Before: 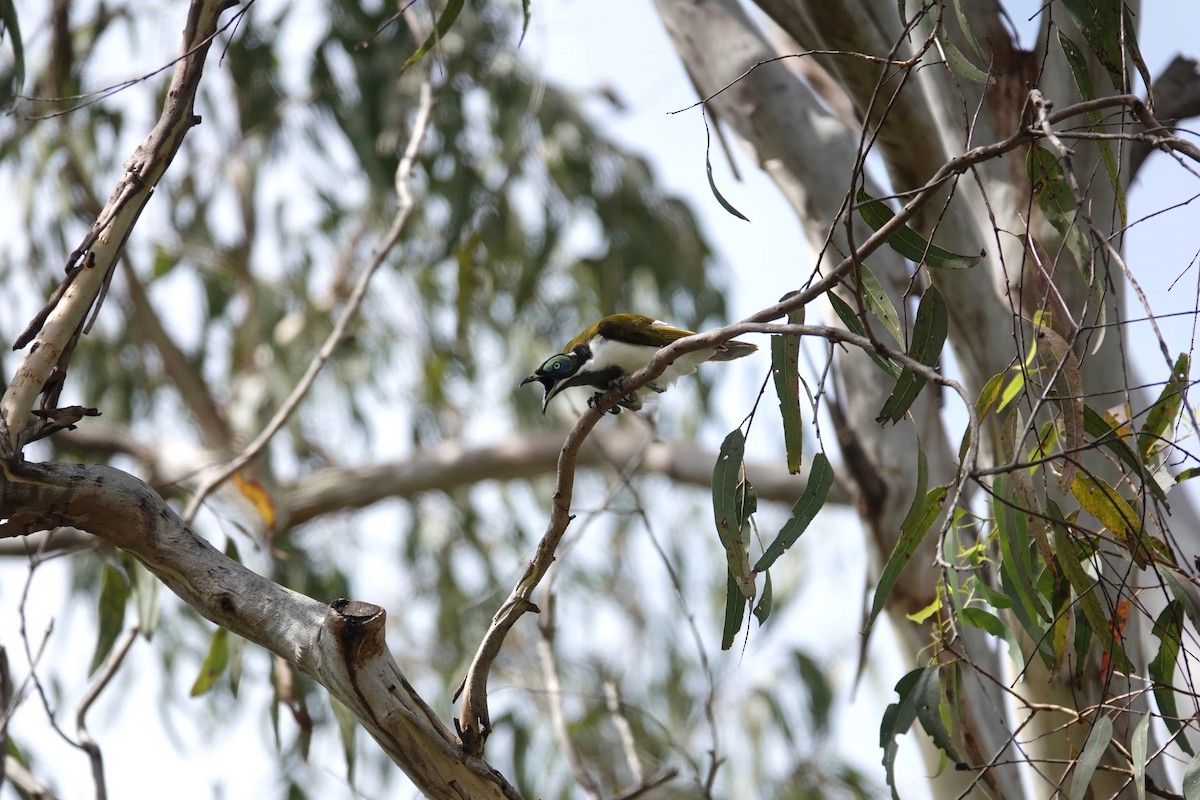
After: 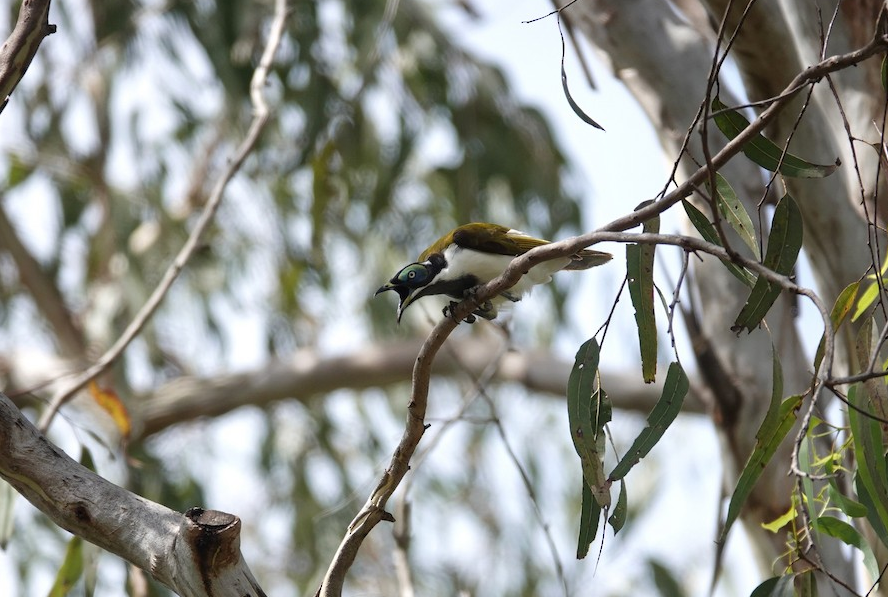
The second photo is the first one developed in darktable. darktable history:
crop and rotate: left 12.124%, top 11.478%, right 13.862%, bottom 13.795%
